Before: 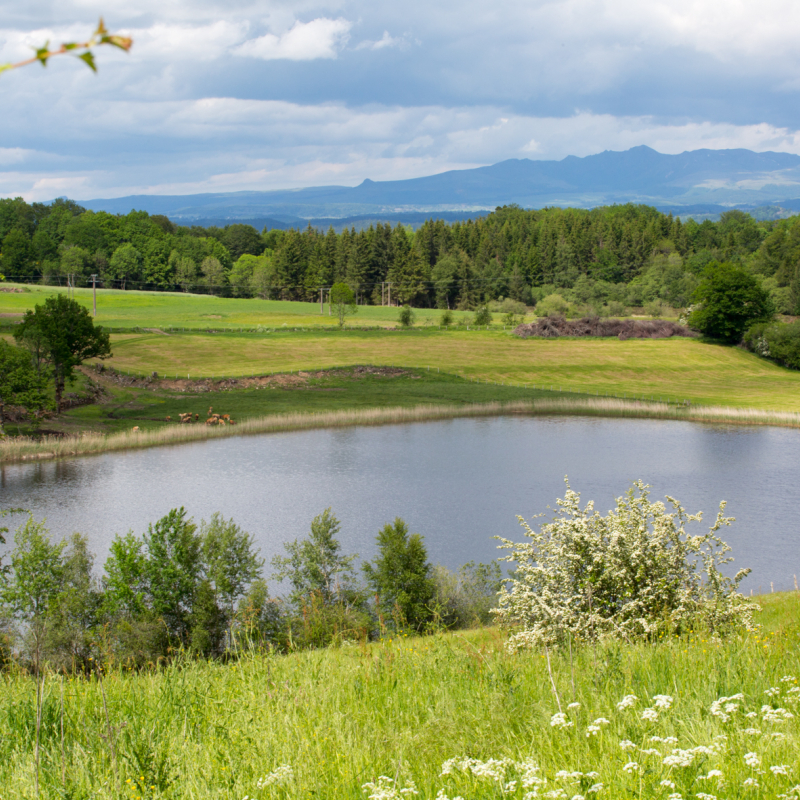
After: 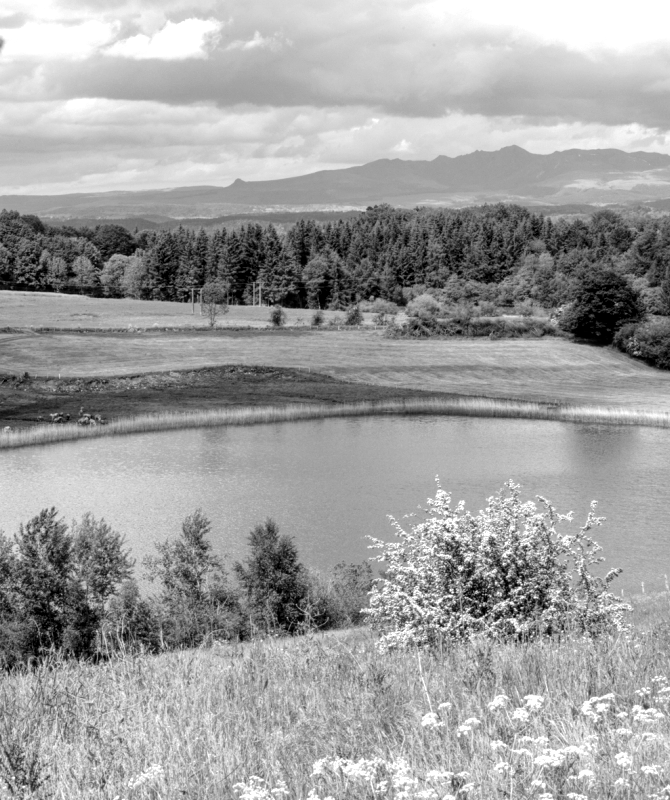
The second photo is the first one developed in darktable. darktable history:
exposure: exposure -0.048 EV, compensate highlight preservation false
local contrast: highlights 99%, shadows 86%, detail 160%, midtone range 0.2
crop: left 16.145%
shadows and highlights: radius 110.86, shadows 51.09, white point adjustment 9.16, highlights -4.17, highlights color adjustment 32.2%, soften with gaussian
fill light: exposure -2 EV, width 8.6
rgb levels: mode RGB, independent channels, levels [[0, 0.5, 1], [0, 0.521, 1], [0, 0.536, 1]]
monochrome: on, module defaults
